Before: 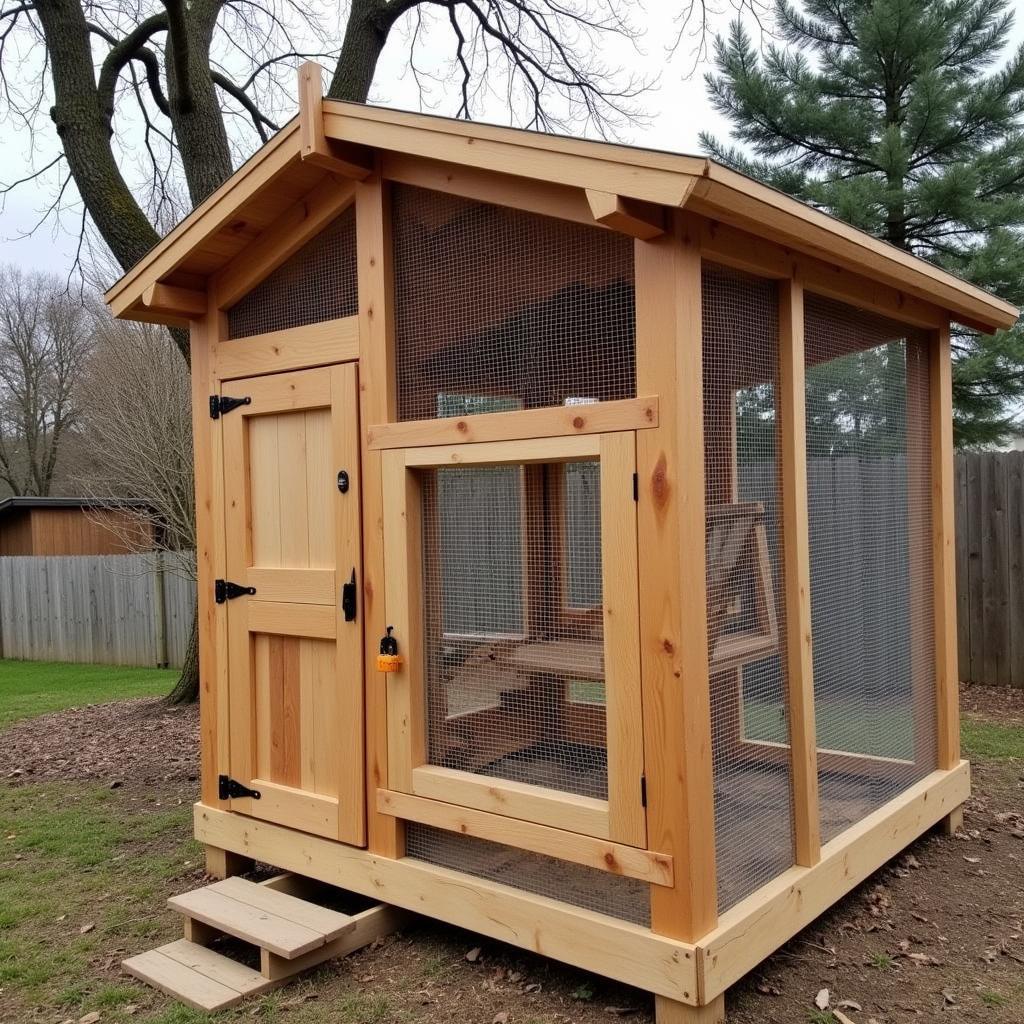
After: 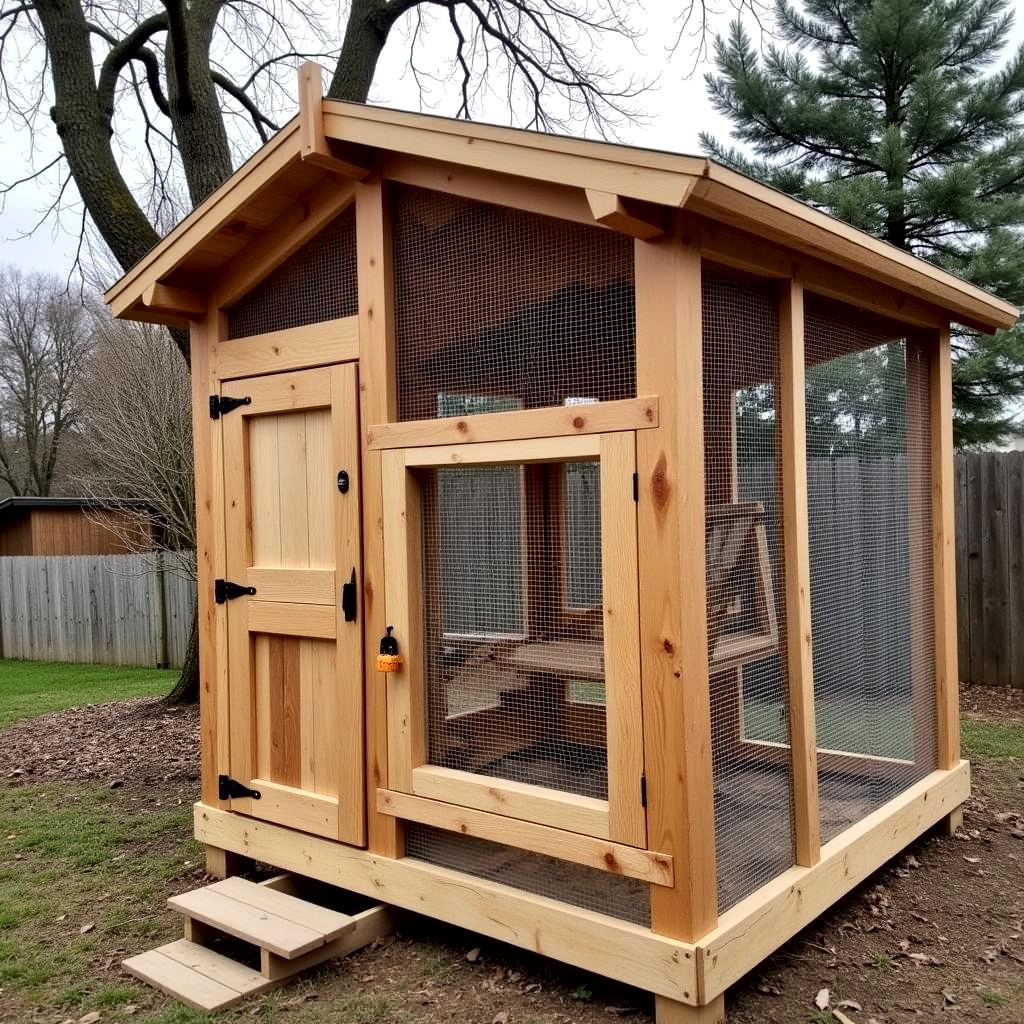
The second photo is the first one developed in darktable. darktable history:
local contrast: mode bilateral grid, contrast 71, coarseness 74, detail 180%, midtone range 0.2
